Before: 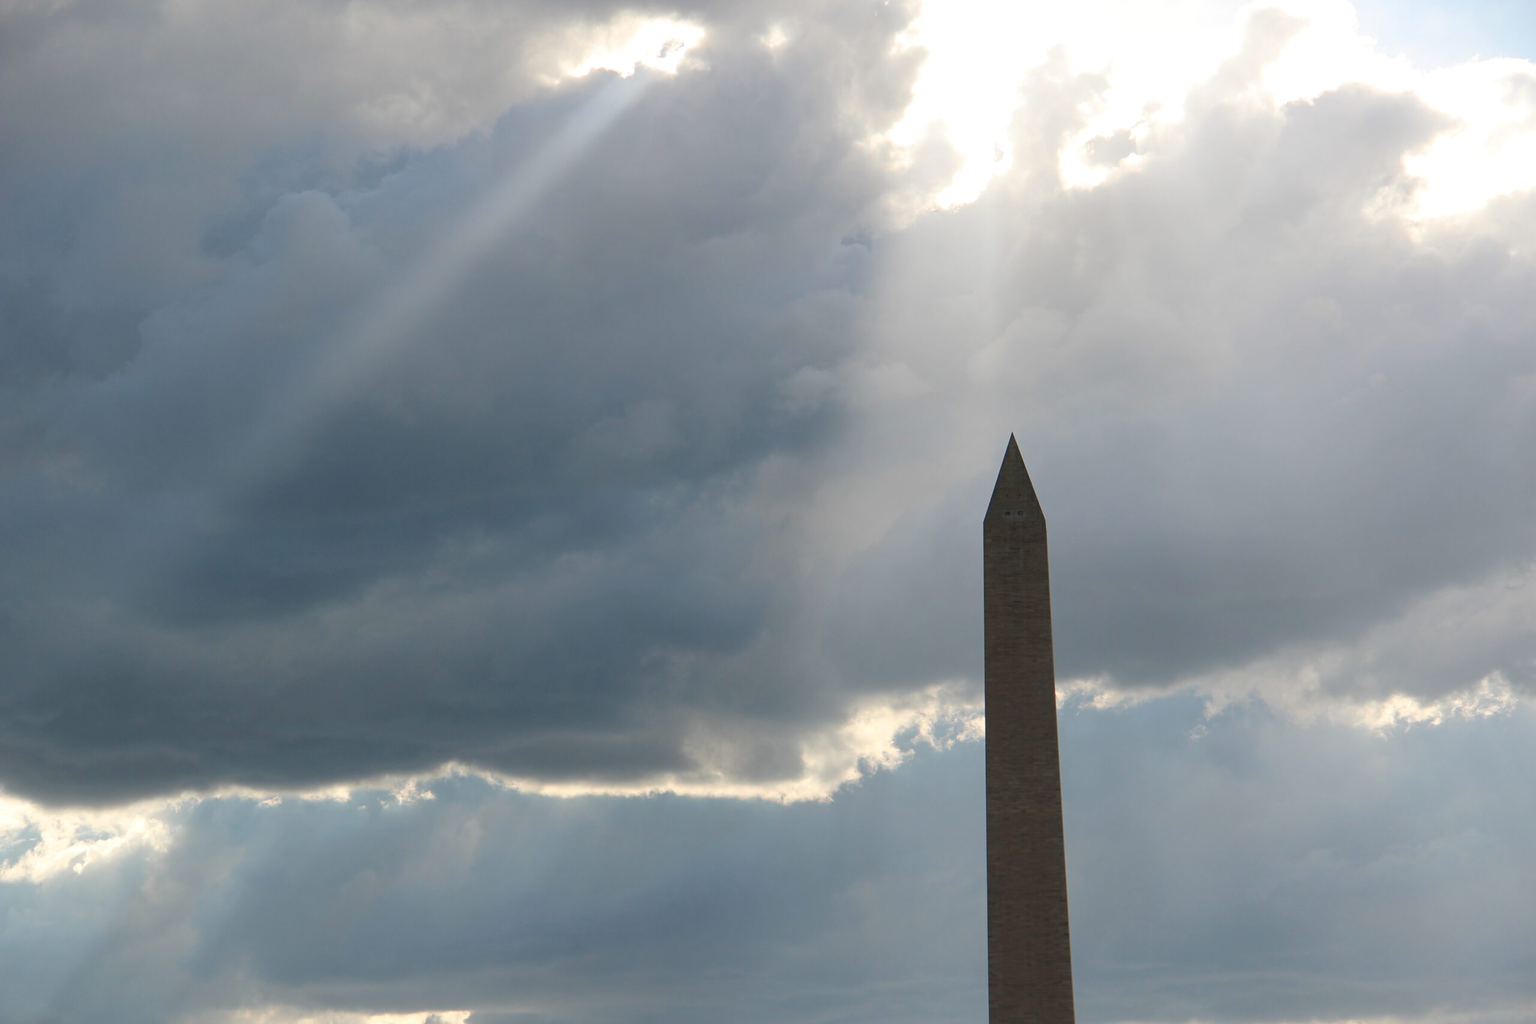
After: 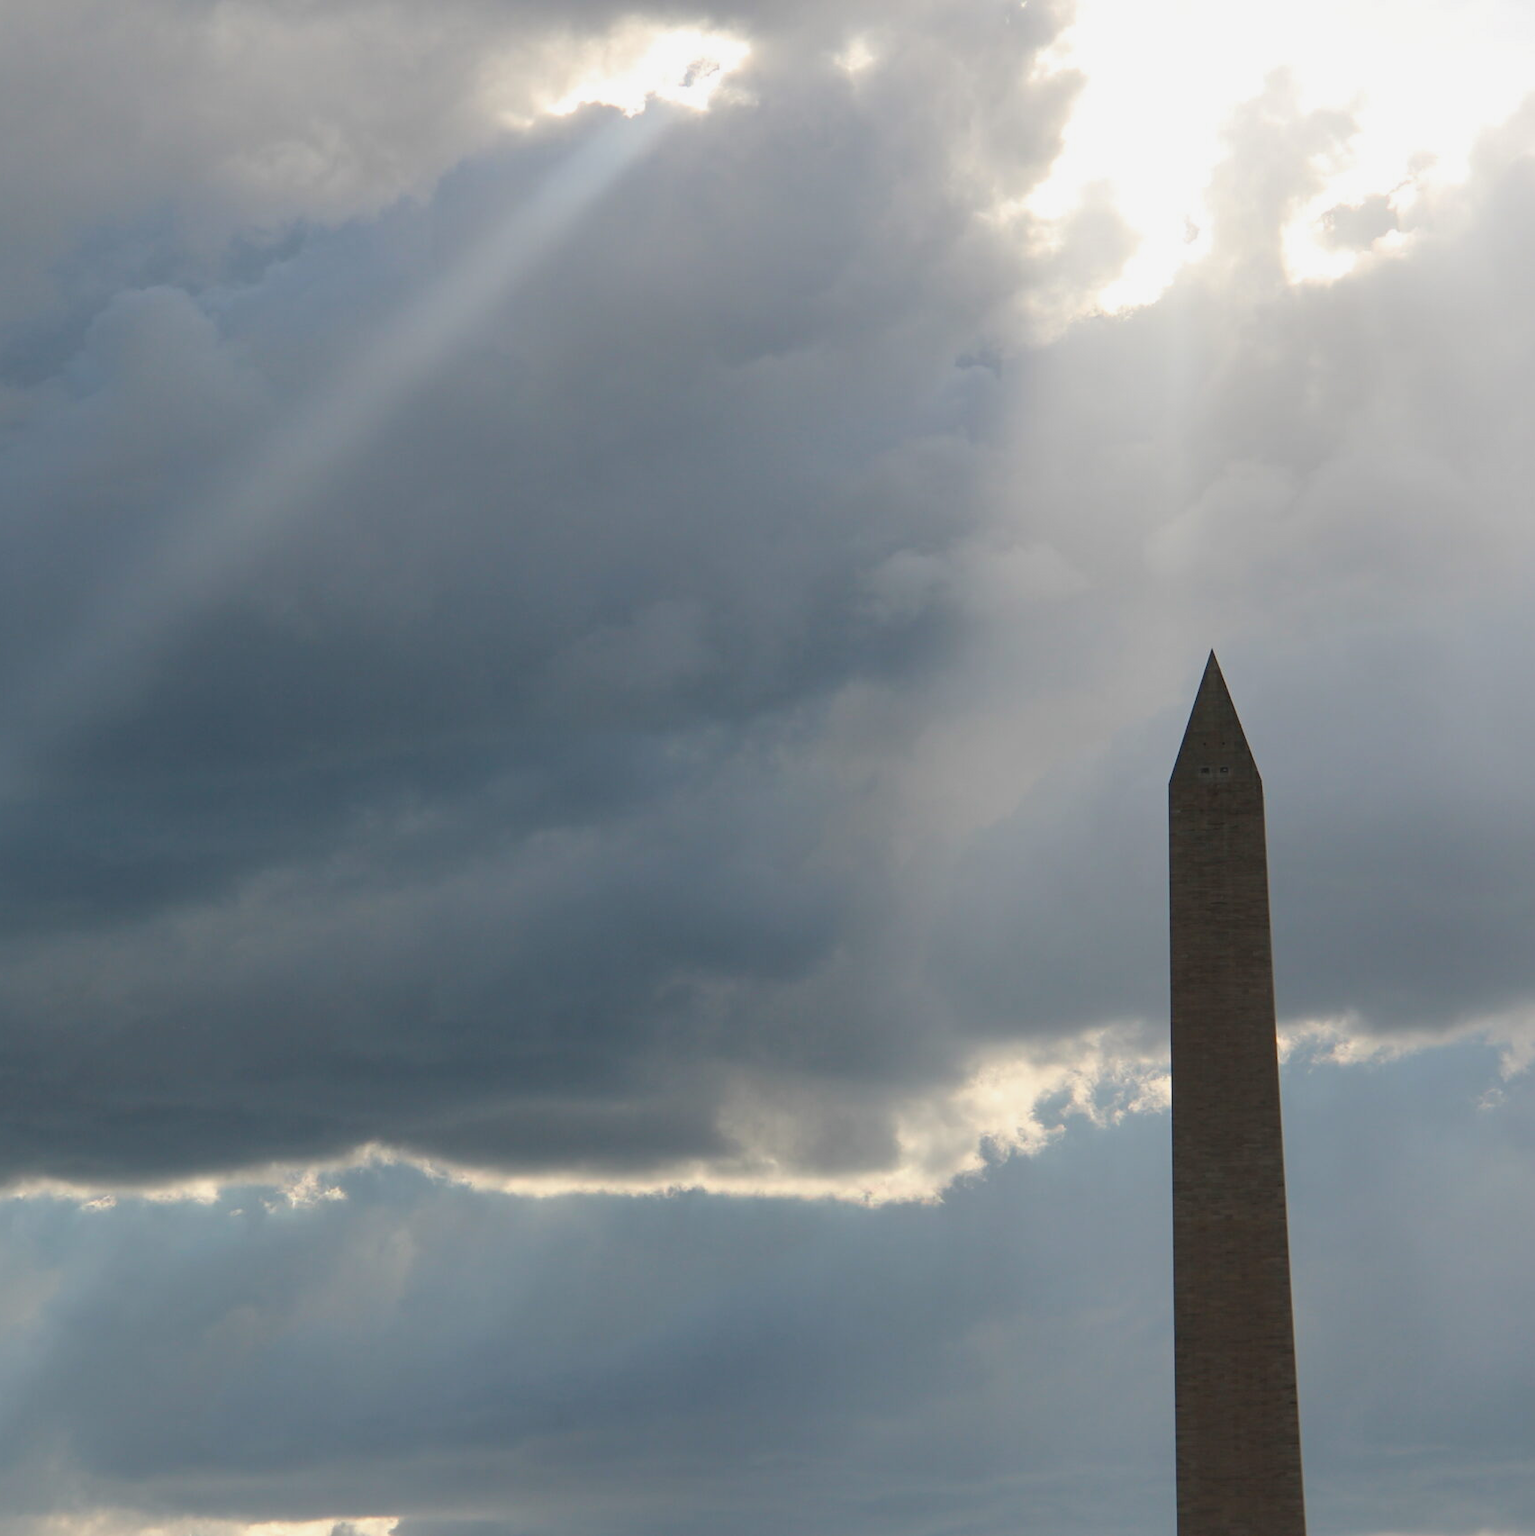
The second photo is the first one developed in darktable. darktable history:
tone equalizer: edges refinement/feathering 500, mask exposure compensation -1.57 EV, preserve details no
exposure: exposure -0.158 EV, compensate highlight preservation false
crop and rotate: left 13.338%, right 20.042%
